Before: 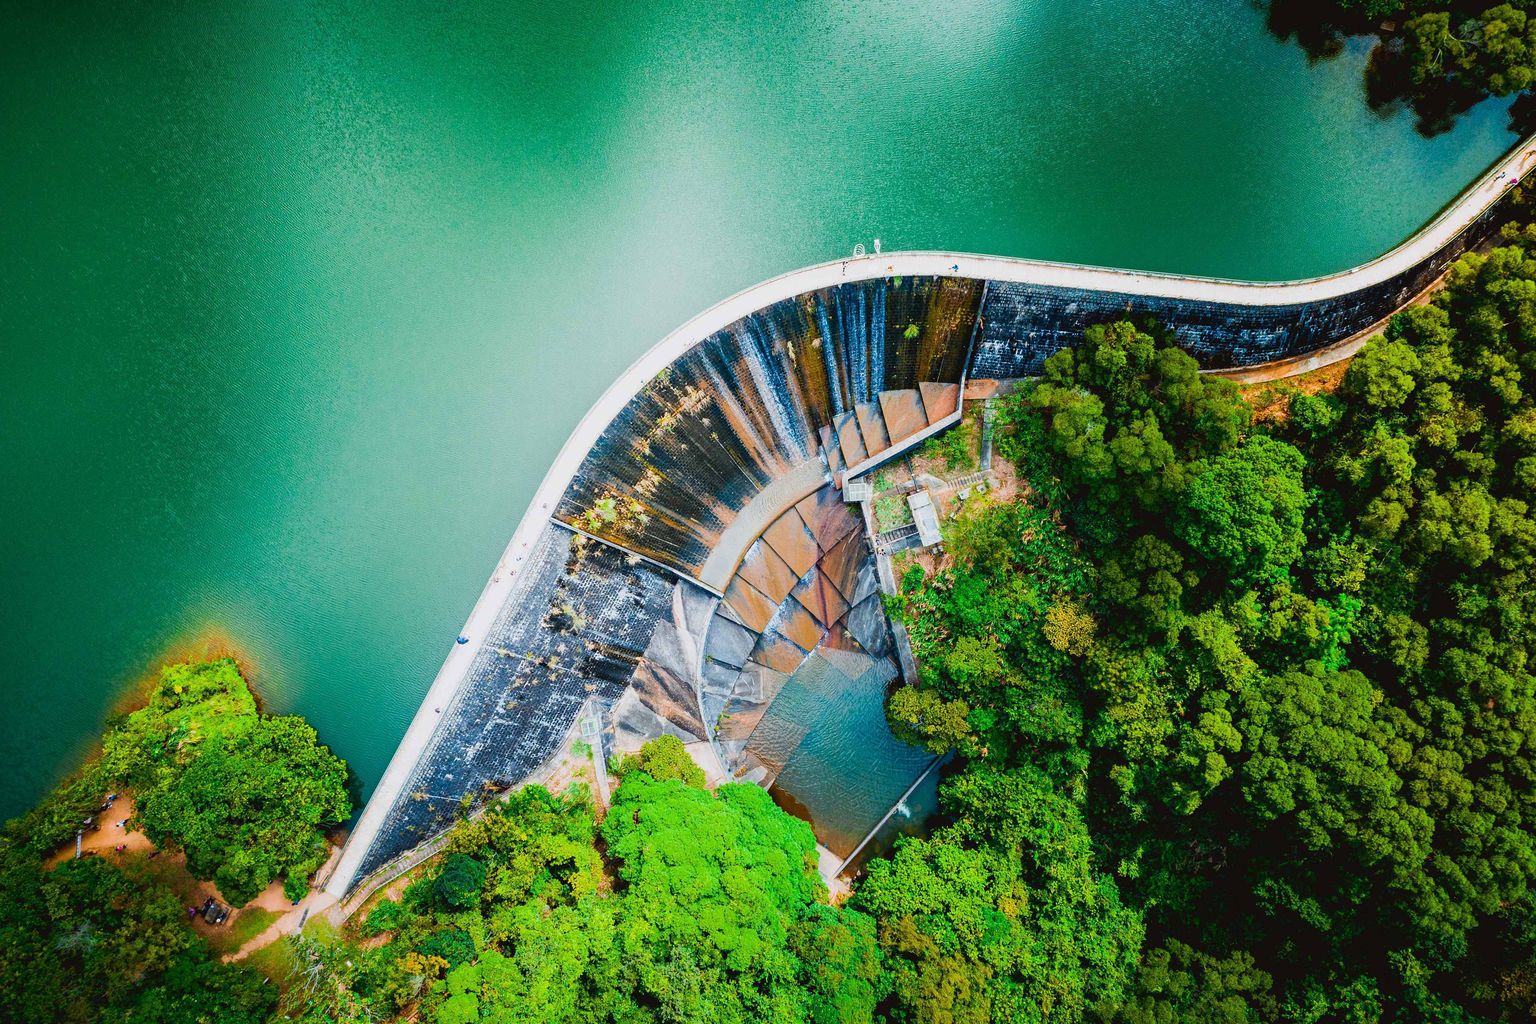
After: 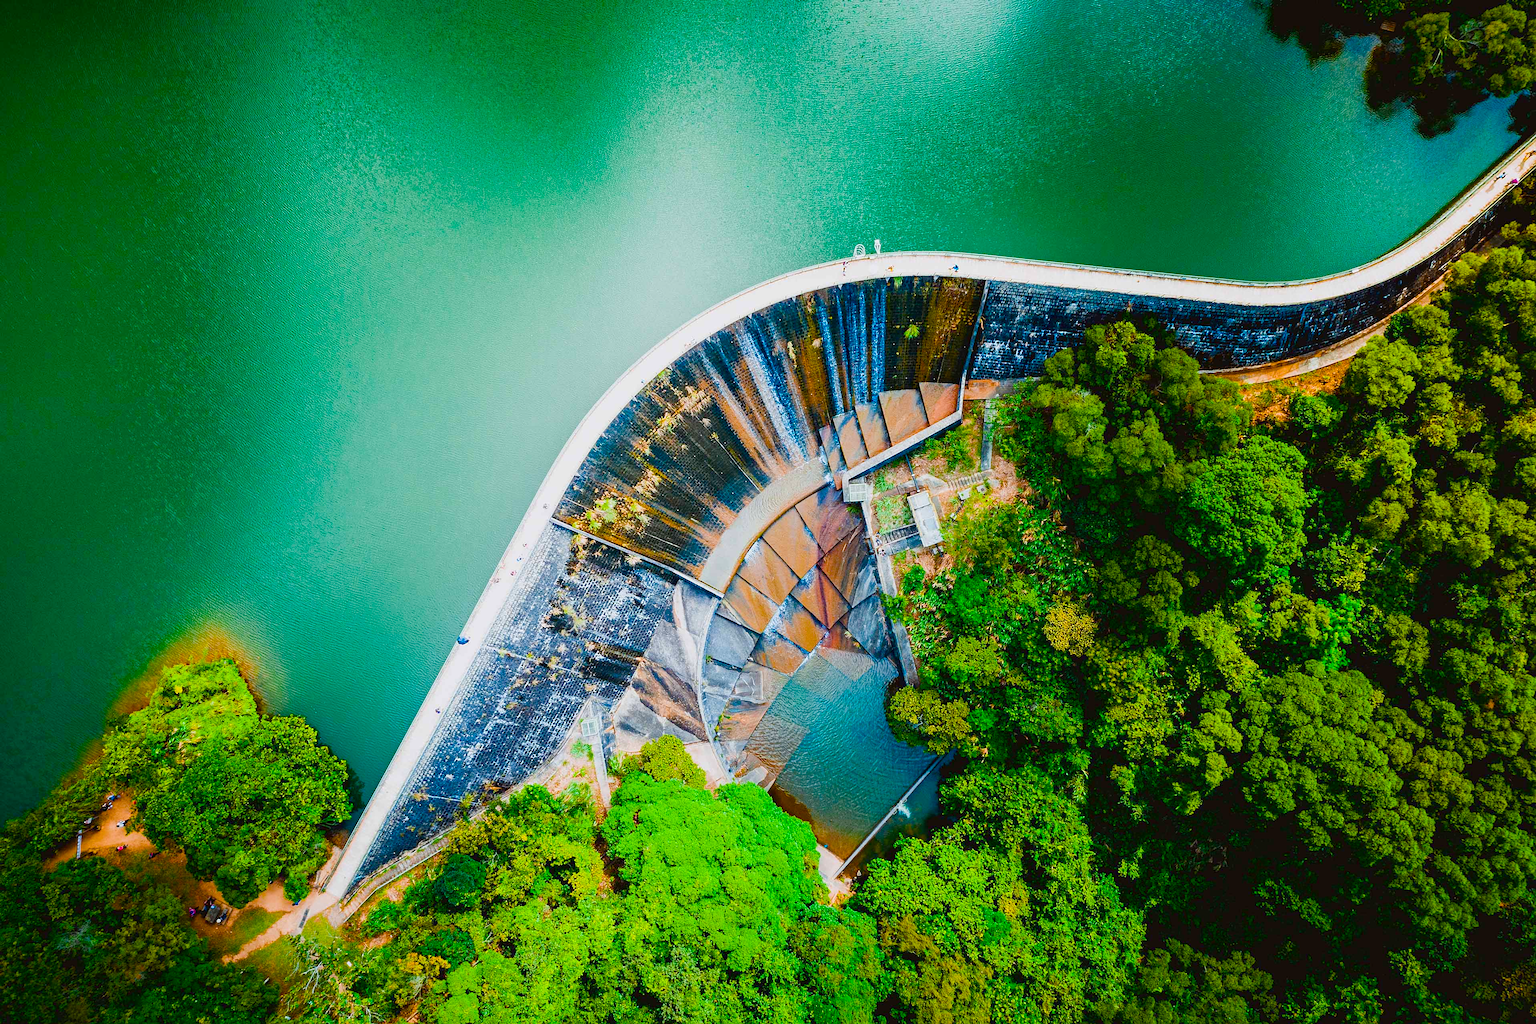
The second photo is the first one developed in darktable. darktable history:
color balance rgb: perceptual saturation grading › global saturation 0.02%, perceptual saturation grading › mid-tones 6.252%, perceptual saturation grading › shadows 72.276%, global vibrance 20%
sharpen: amount 0.209
